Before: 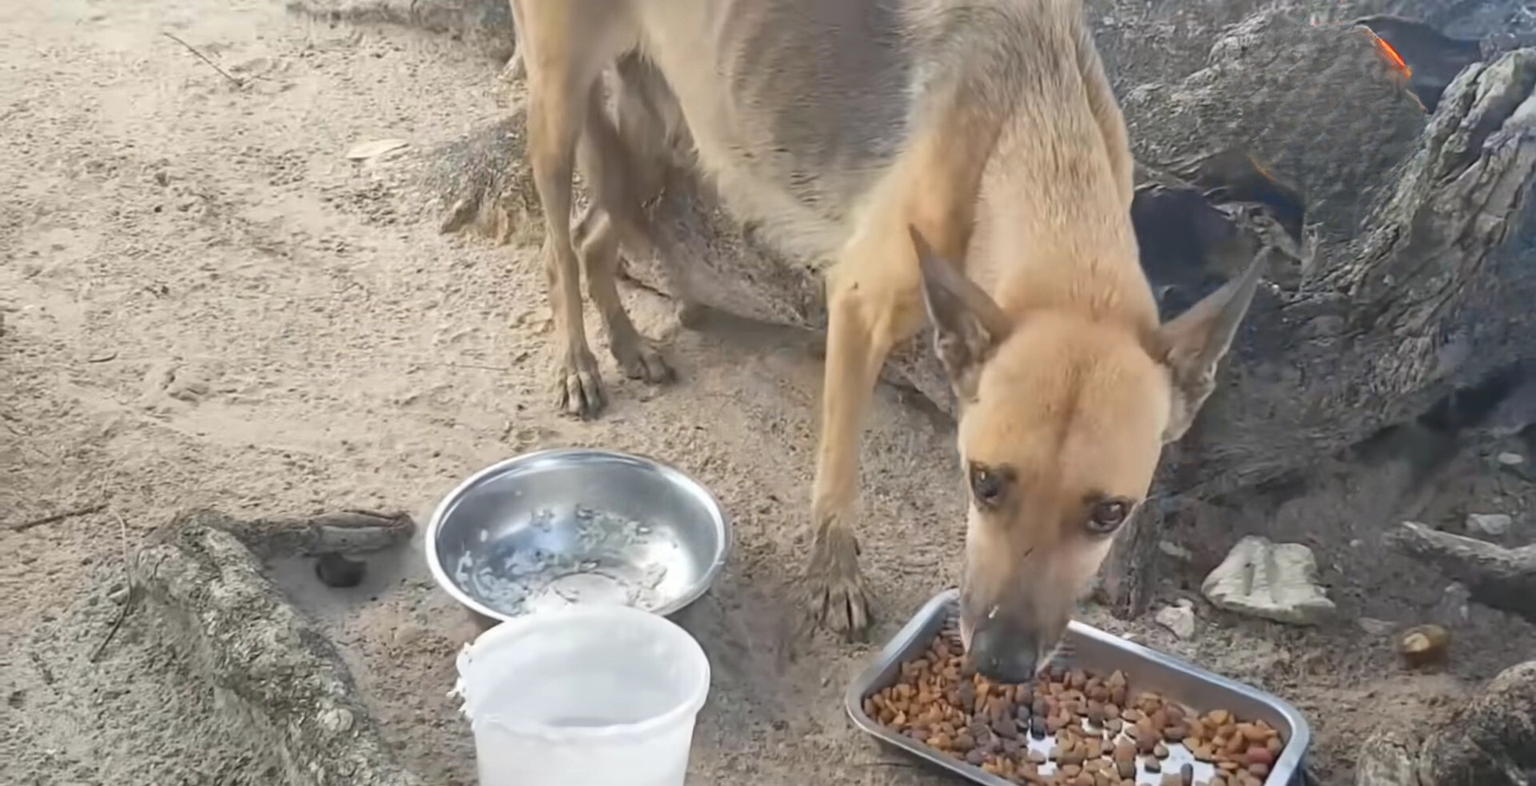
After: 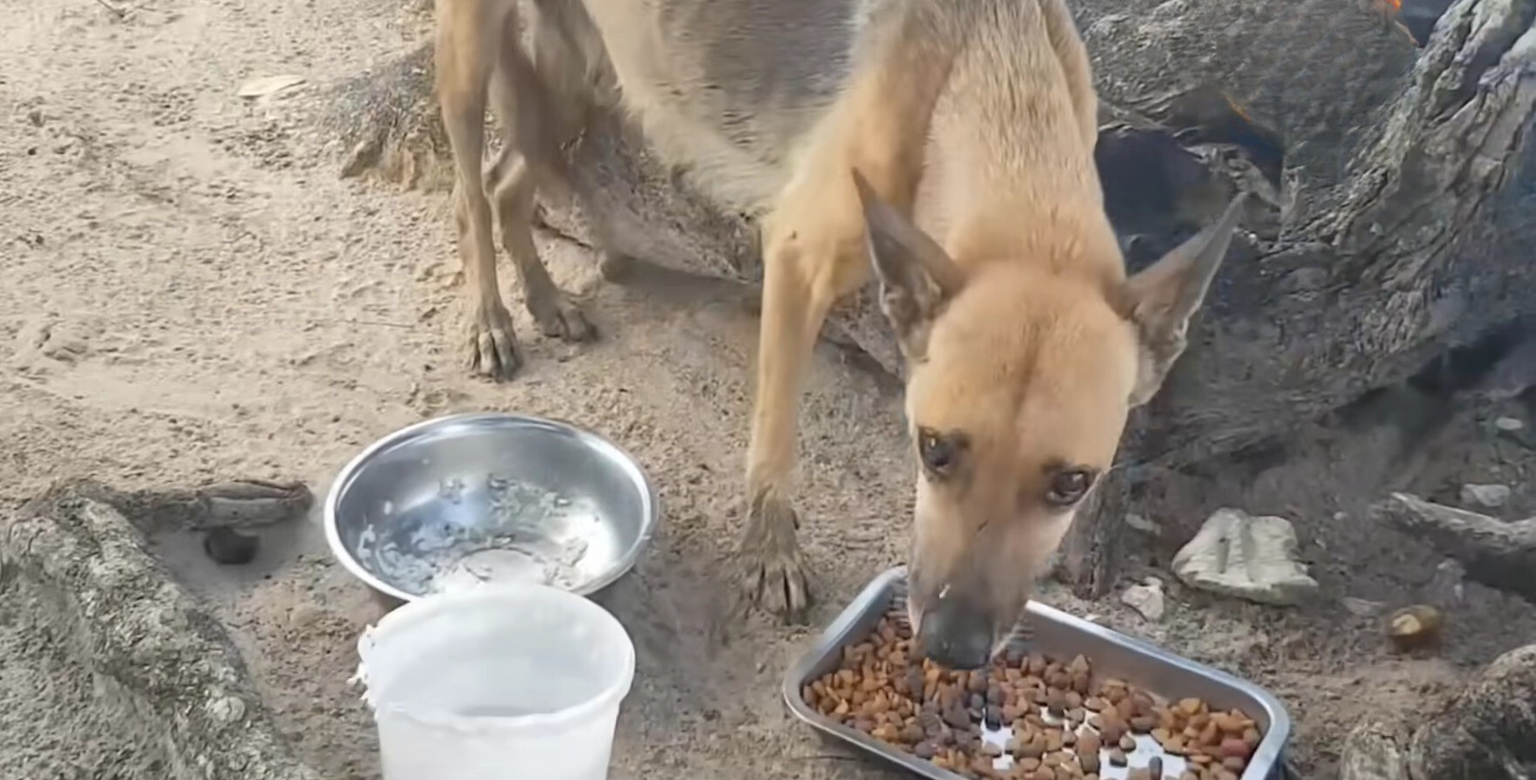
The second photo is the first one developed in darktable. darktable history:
crop and rotate: left 8.403%, top 8.969%
